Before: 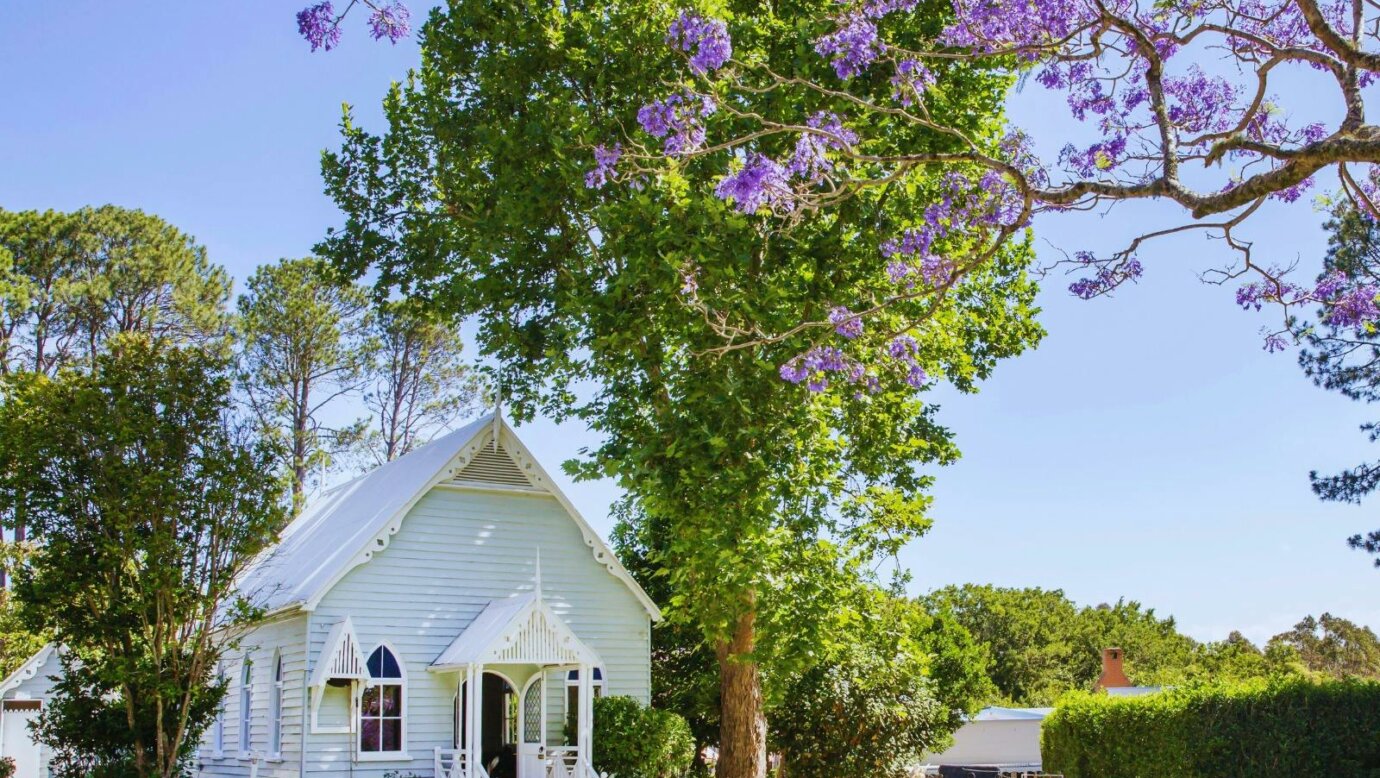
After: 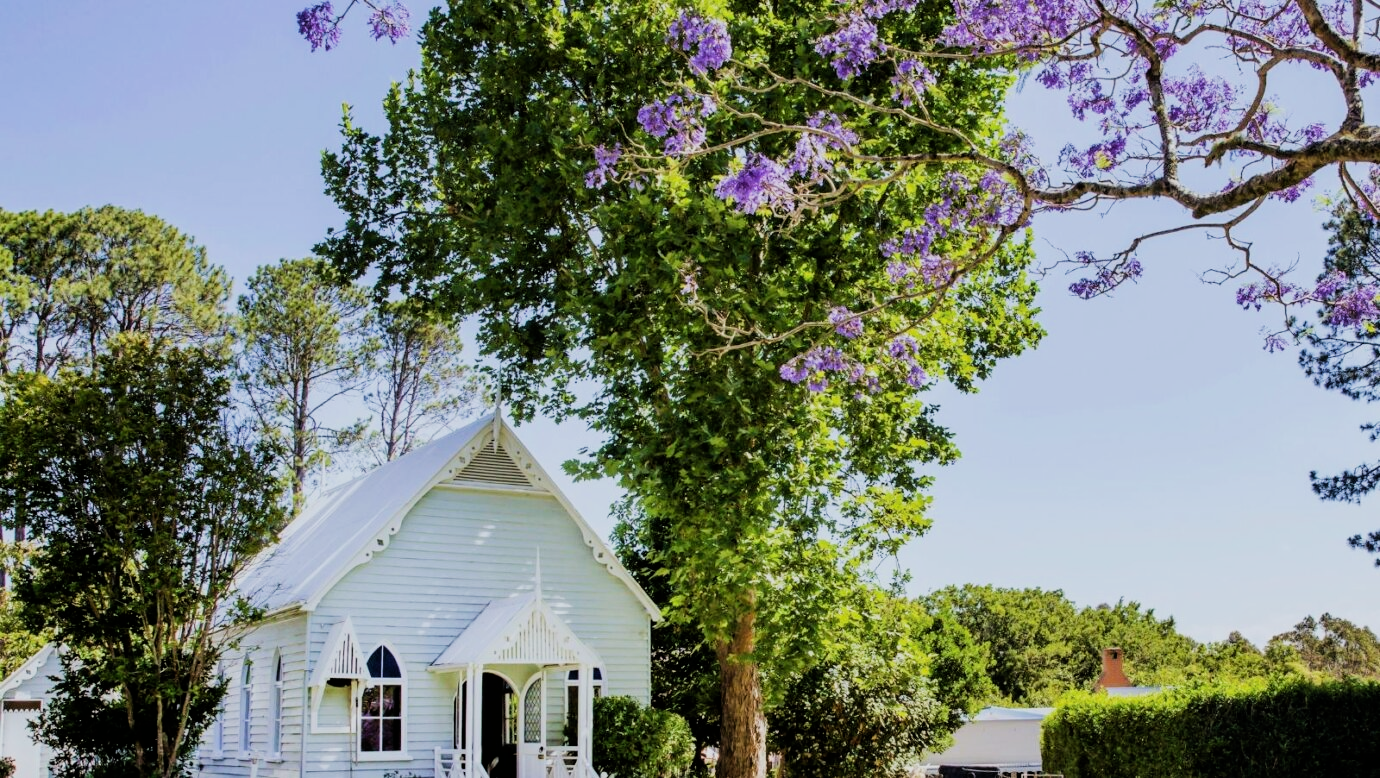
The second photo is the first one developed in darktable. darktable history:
filmic rgb: black relative exposure -5.04 EV, white relative exposure 3.96 EV, threshold 2.96 EV, hardness 2.89, contrast 1.299, highlights saturation mix -29.76%, enable highlight reconstruction true
